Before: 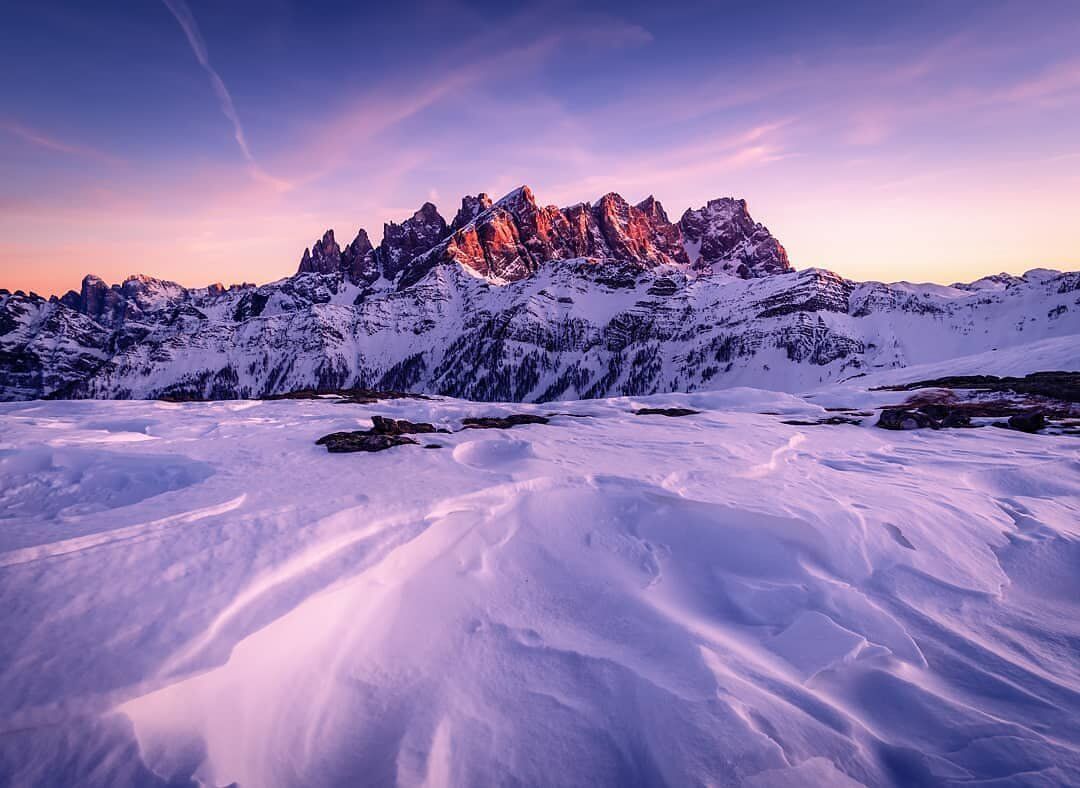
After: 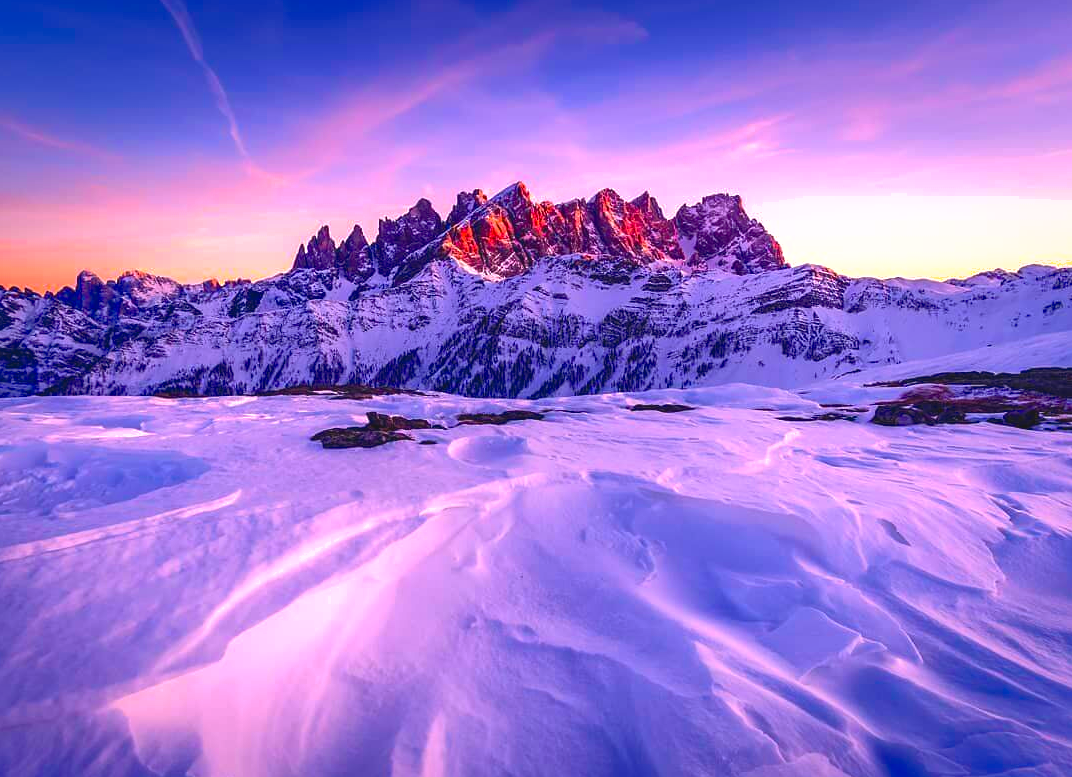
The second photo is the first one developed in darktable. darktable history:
crop: left 0.481%, top 0.538%, right 0.22%, bottom 0.737%
shadows and highlights: on, module defaults
color balance rgb: global offset › luminance 0.513%, linear chroma grading › global chroma 14.462%, perceptual saturation grading › global saturation 25.141%, perceptual brilliance grading › highlights 11.453%, global vibrance 44.497%
